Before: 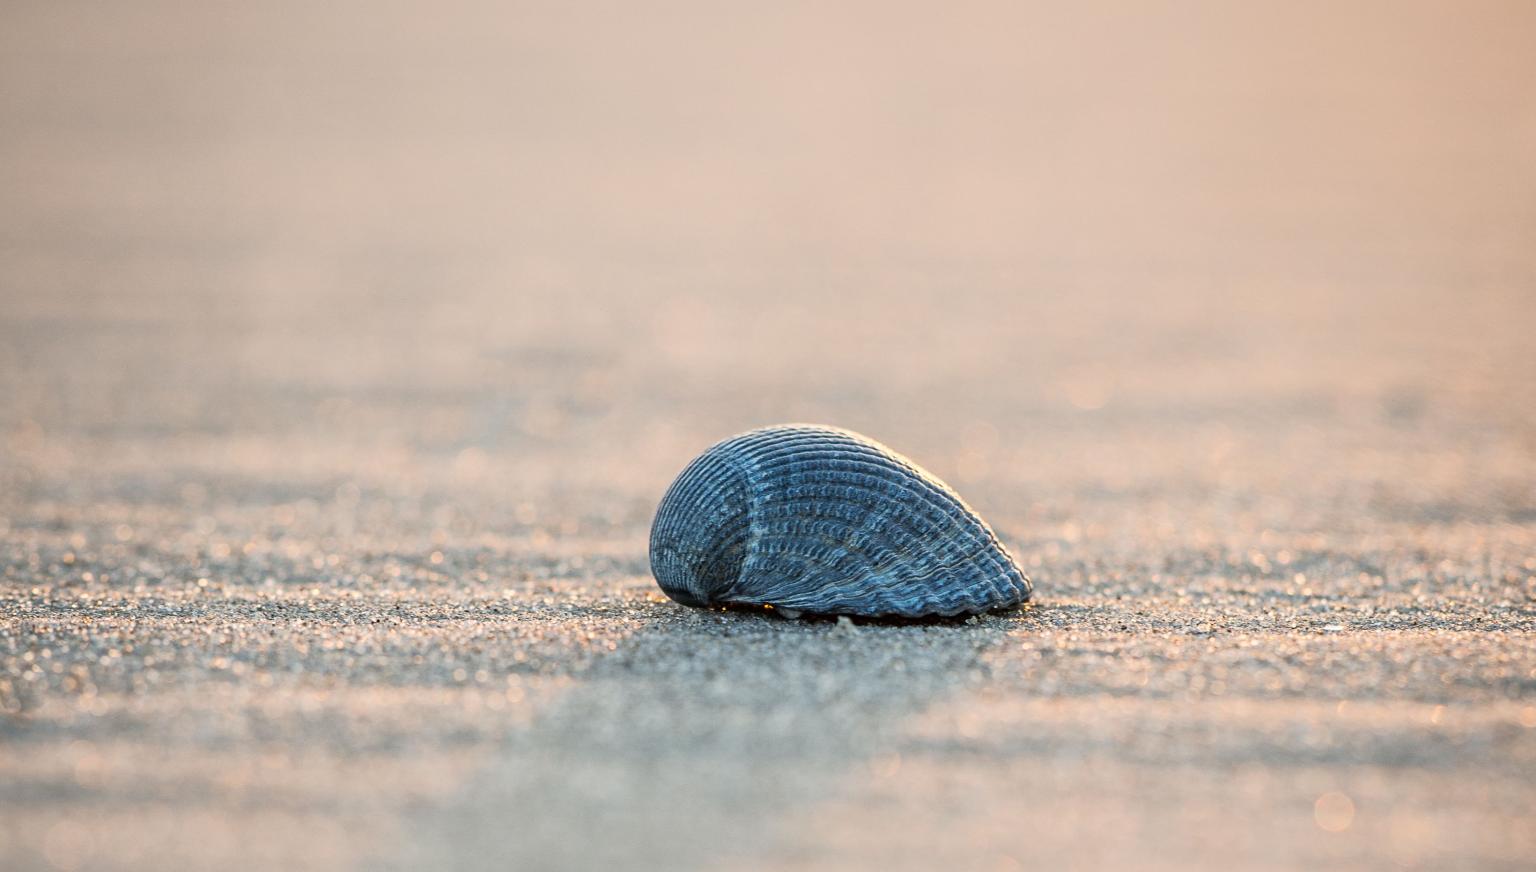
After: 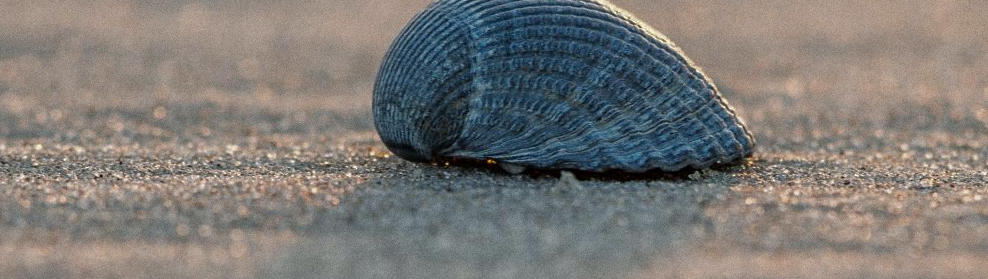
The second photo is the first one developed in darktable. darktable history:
grain: coarseness 0.09 ISO
crop: left 18.091%, top 51.13%, right 17.525%, bottom 16.85%
base curve: curves: ch0 [(0, 0) (0.826, 0.587) (1, 1)]
